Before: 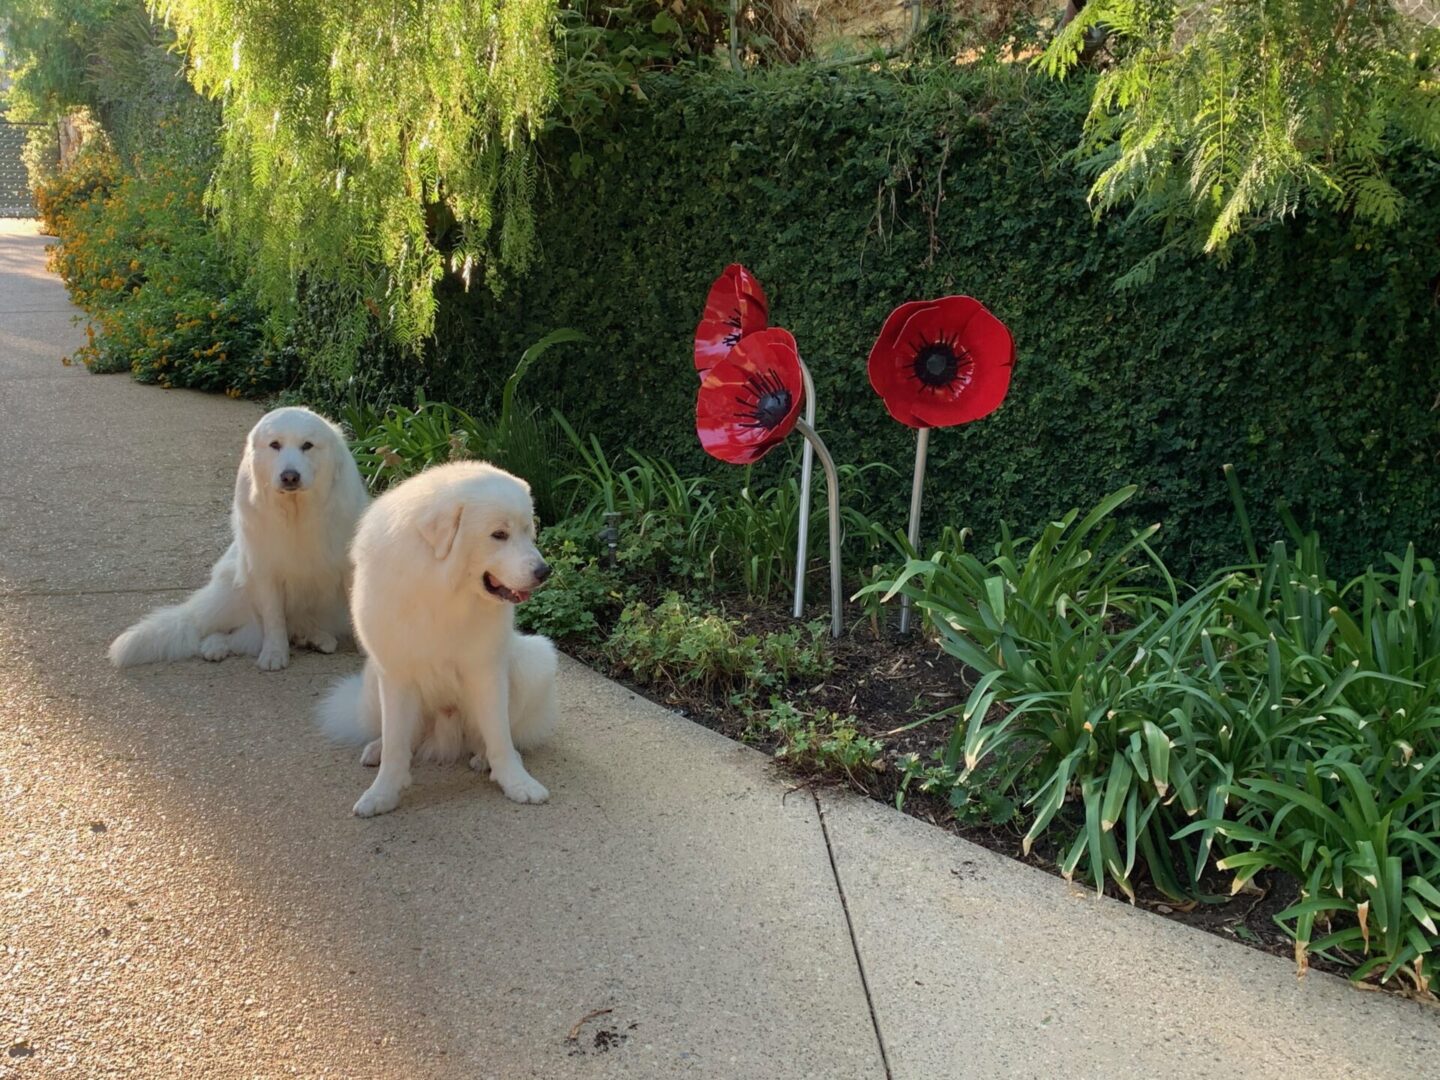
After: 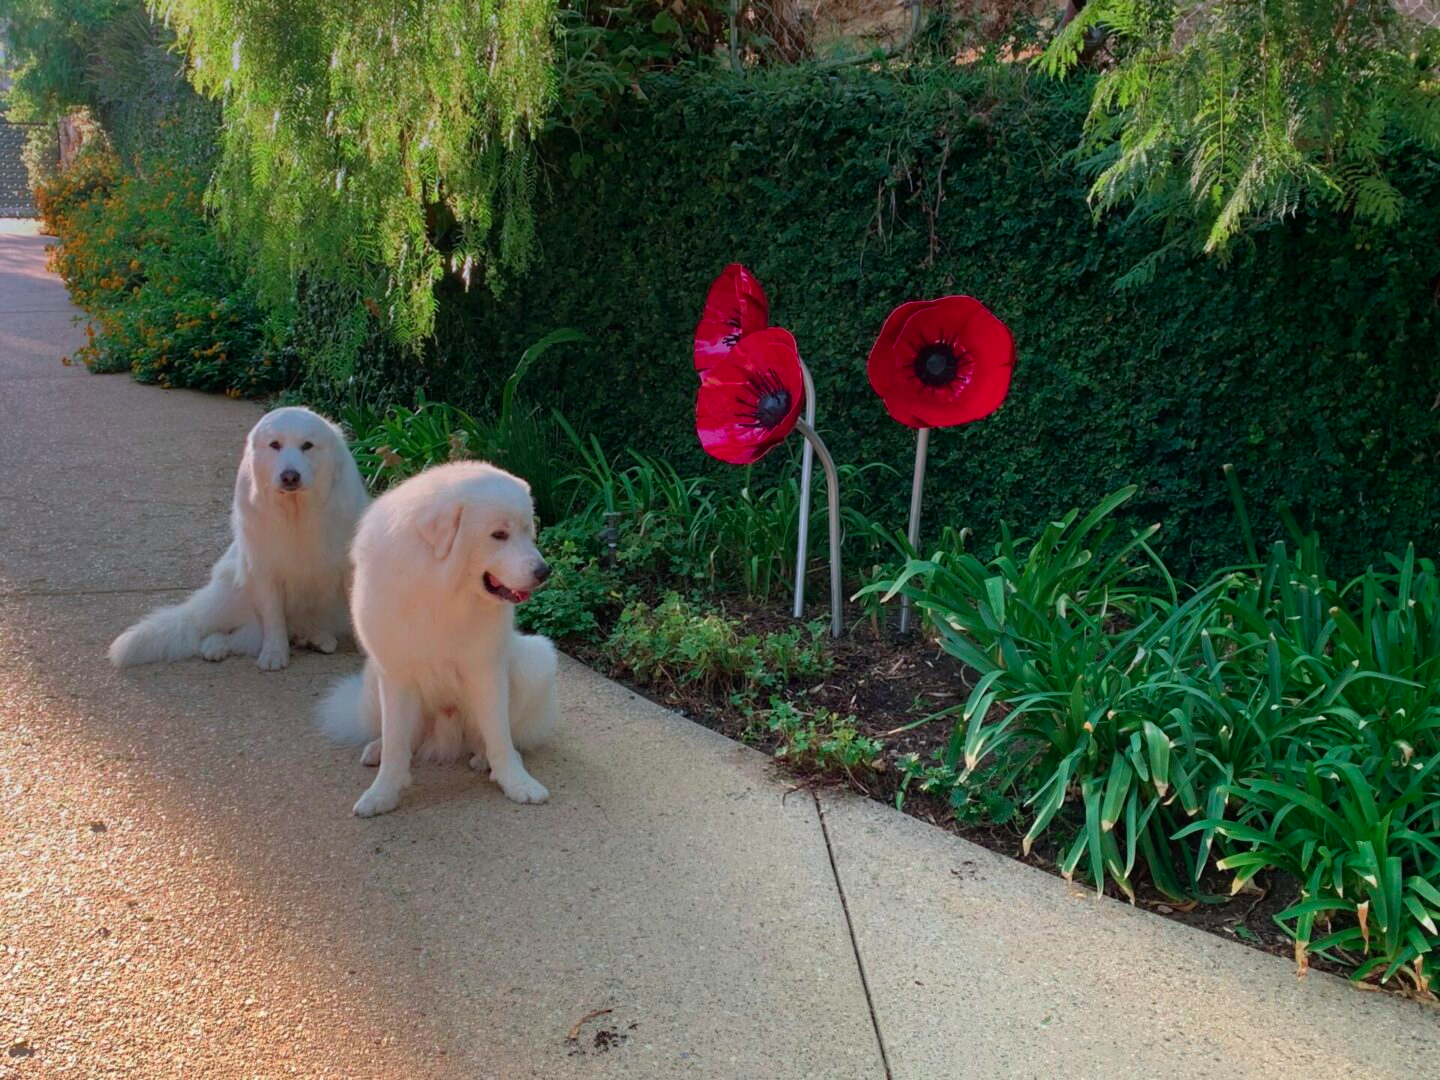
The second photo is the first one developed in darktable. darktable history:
graduated density: hue 238.83°, saturation 50%
color contrast: green-magenta contrast 1.73, blue-yellow contrast 1.15
